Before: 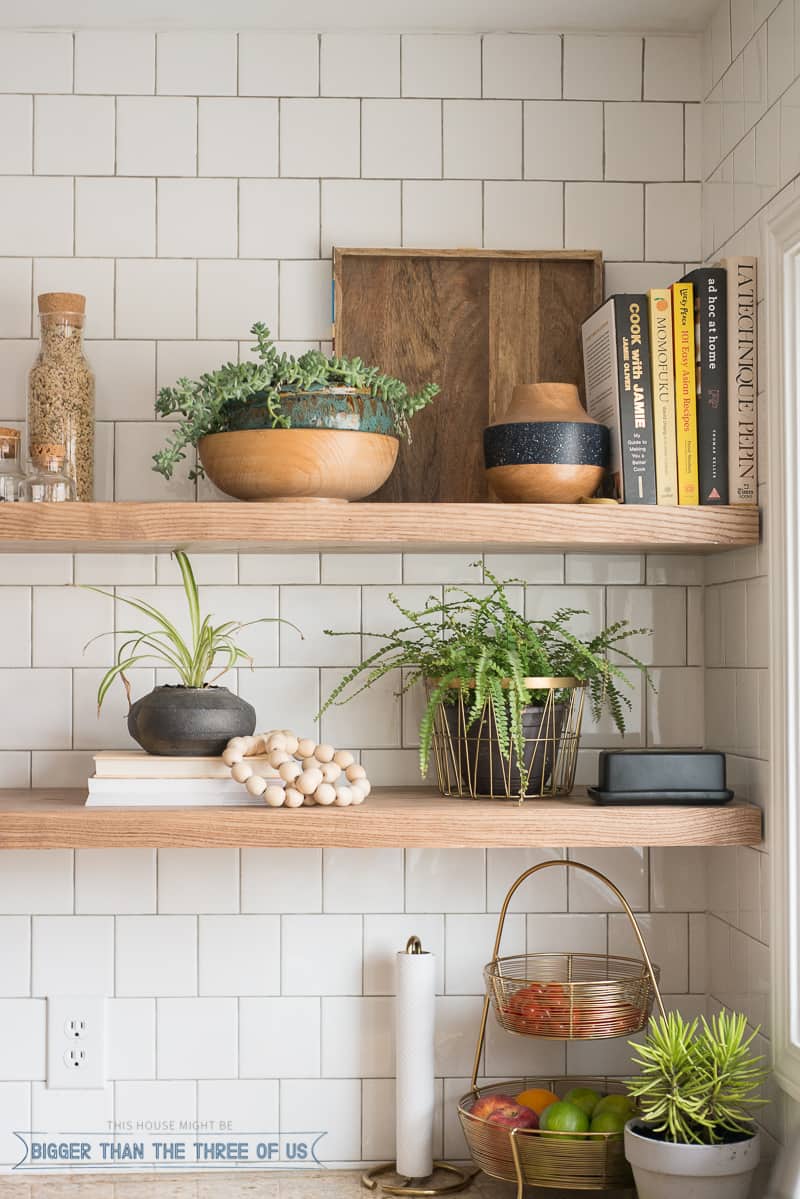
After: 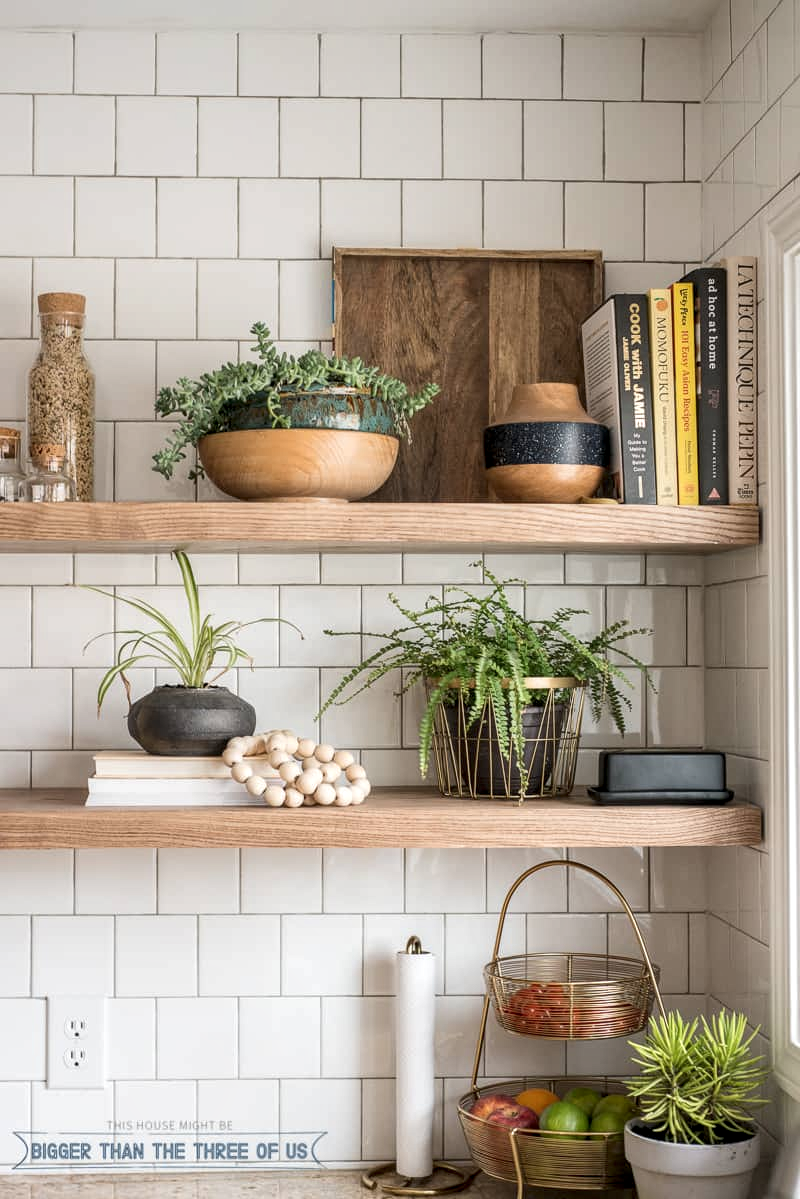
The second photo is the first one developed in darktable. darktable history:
contrast brightness saturation: saturation -0.05
local contrast: detail 144%
